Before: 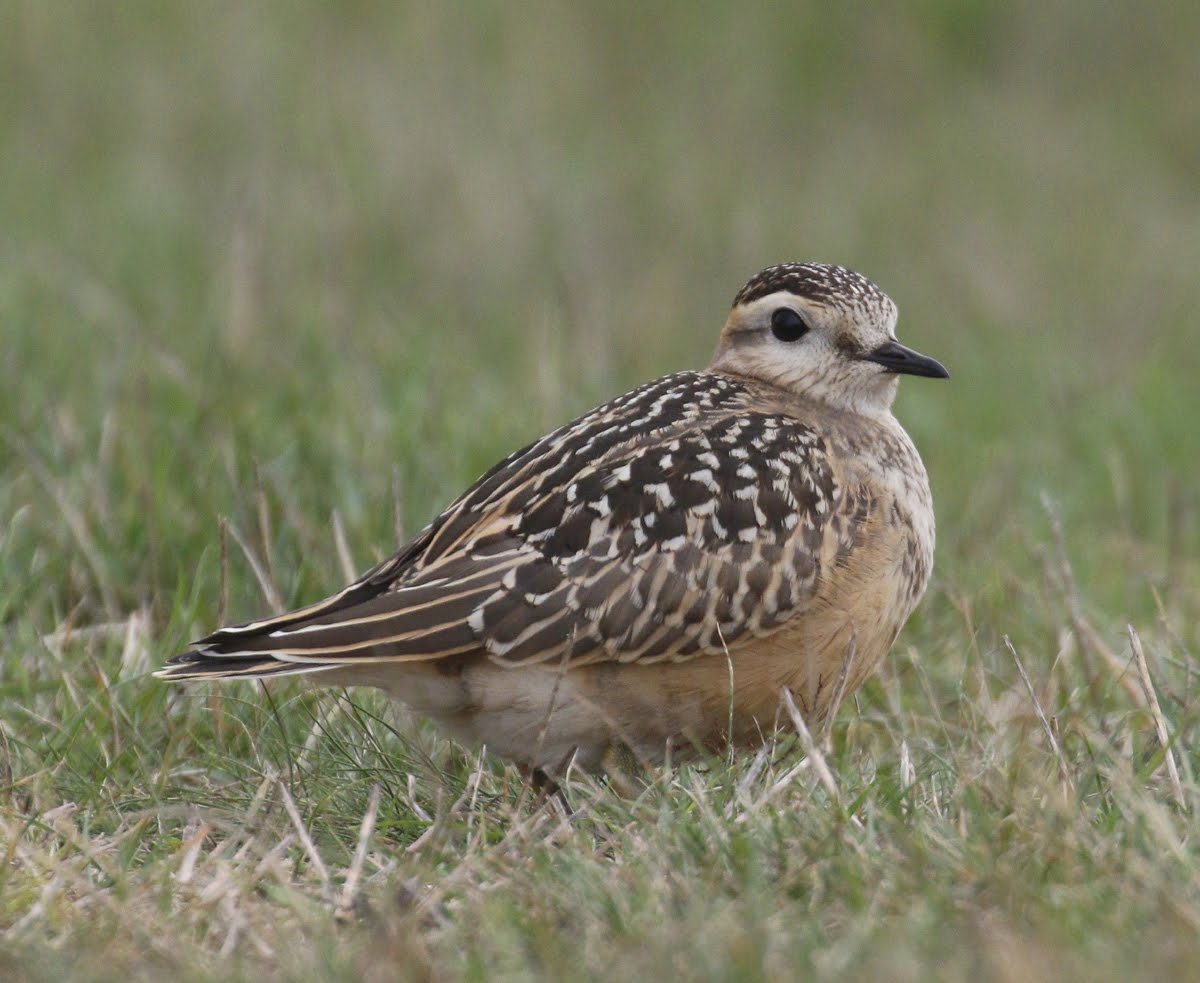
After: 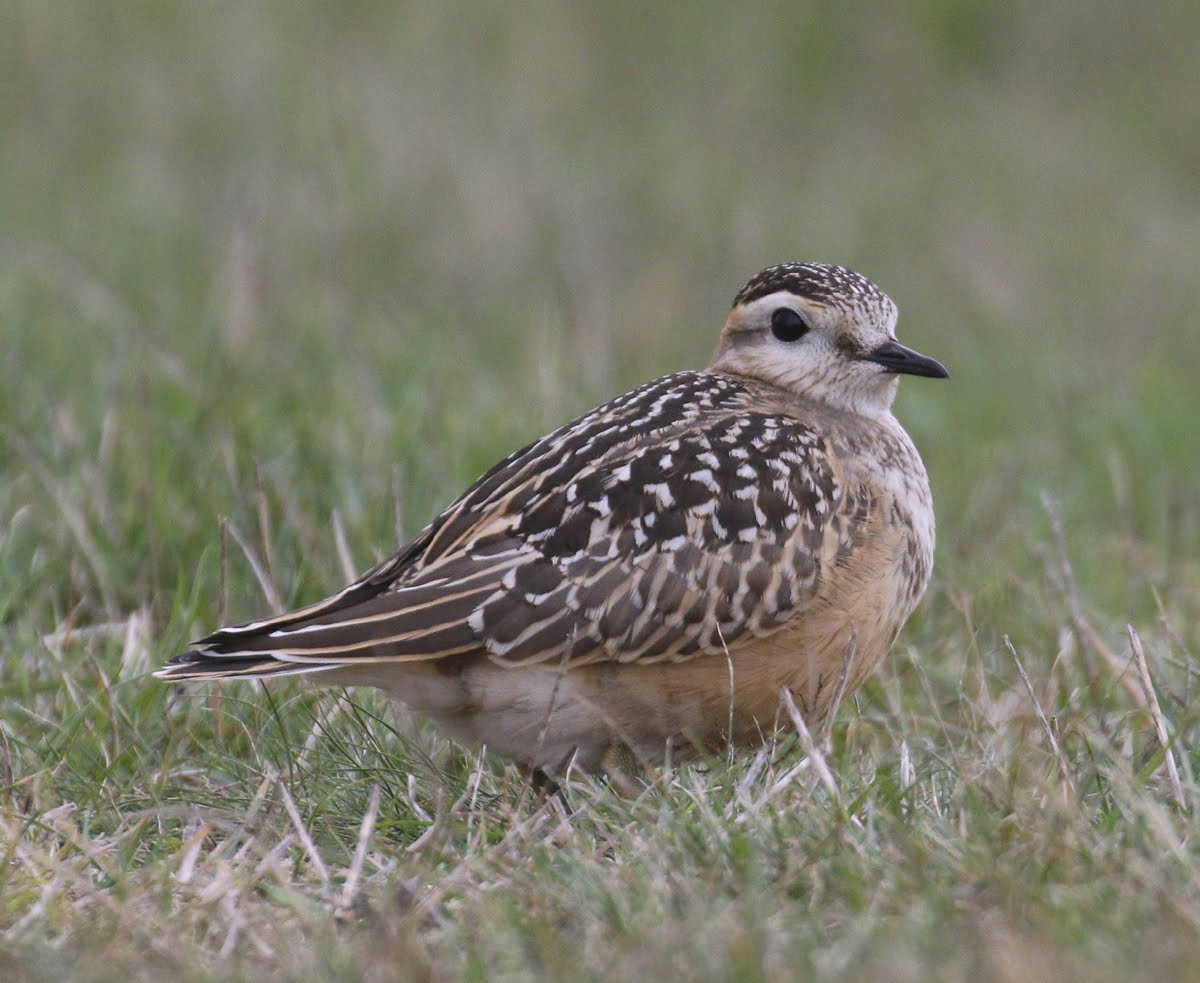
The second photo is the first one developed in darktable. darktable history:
white balance: red 1.004, blue 1.096
shadows and highlights: shadows 24.5, highlights -78.15, soften with gaussian
